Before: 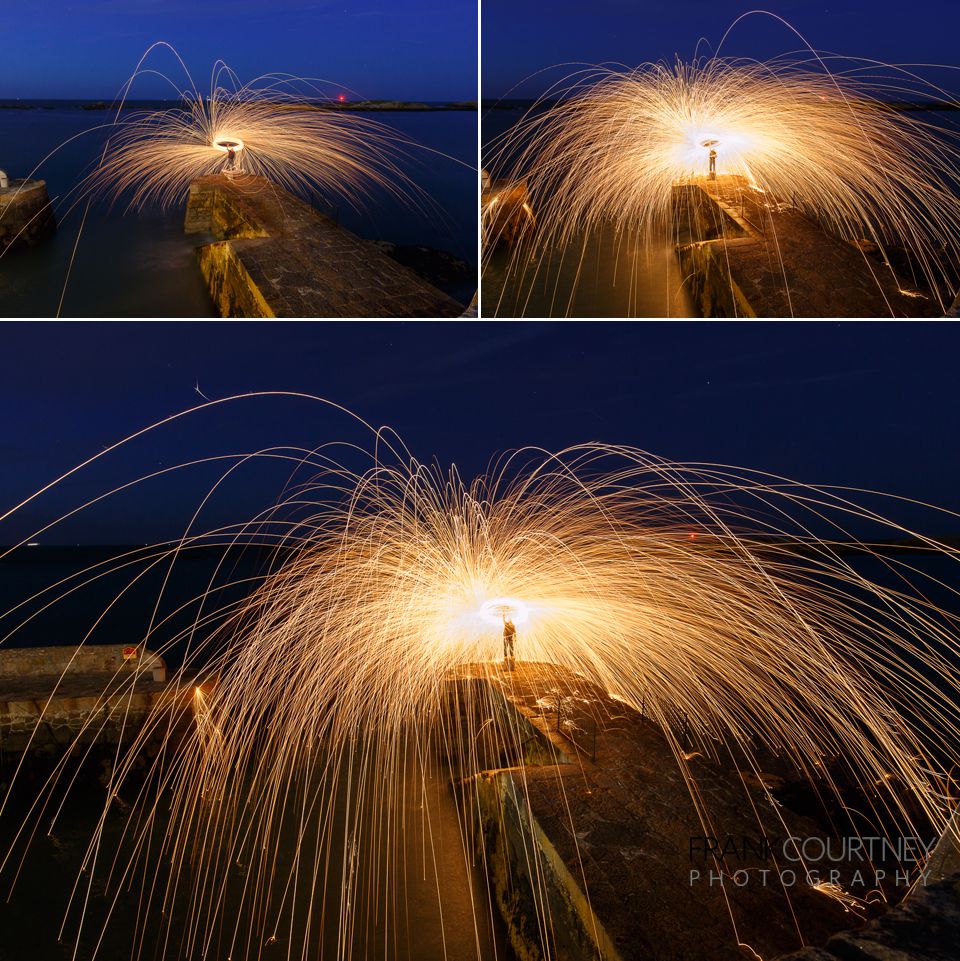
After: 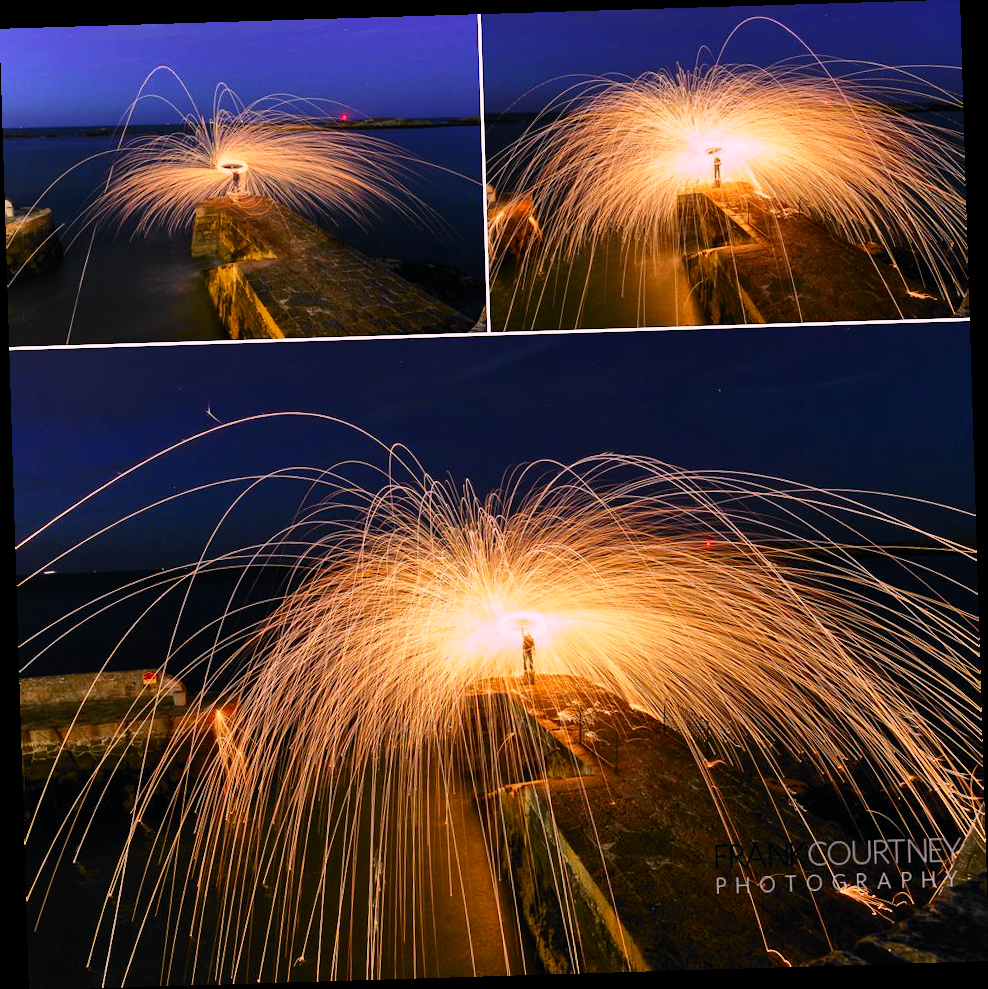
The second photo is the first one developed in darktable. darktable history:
shadows and highlights: shadows 37.27, highlights -28.18, soften with gaussian
tone curve: curves: ch0 [(0, 0) (0.071, 0.058) (0.266, 0.268) (0.498, 0.542) (0.766, 0.807) (1, 0.983)]; ch1 [(0, 0) (0.346, 0.307) (0.408, 0.387) (0.463, 0.465) (0.482, 0.493) (0.502, 0.499) (0.517, 0.502) (0.55, 0.548) (0.597, 0.61) (0.651, 0.698) (1, 1)]; ch2 [(0, 0) (0.346, 0.34) (0.434, 0.46) (0.485, 0.494) (0.5, 0.498) (0.517, 0.506) (0.526, 0.539) (0.583, 0.603) (0.625, 0.659) (1, 1)], color space Lab, independent channels, preserve colors none
rotate and perspective: rotation -1.75°, automatic cropping off
color correction: highlights a* 14.52, highlights b* 4.84
white balance: red 0.984, blue 1.059
